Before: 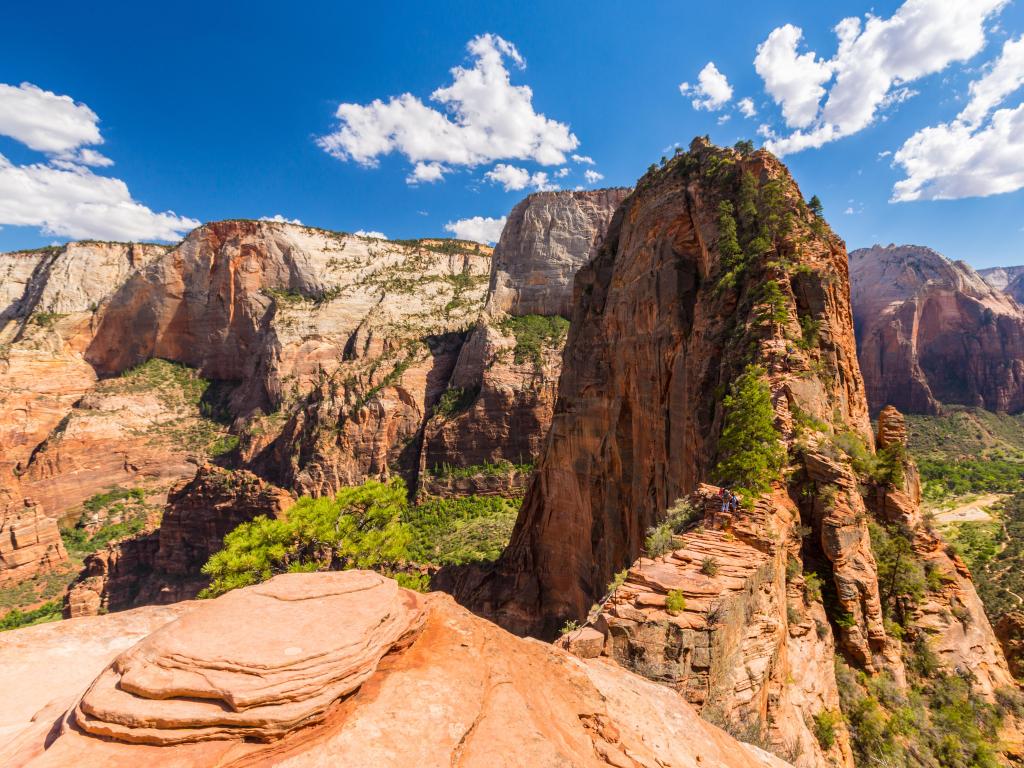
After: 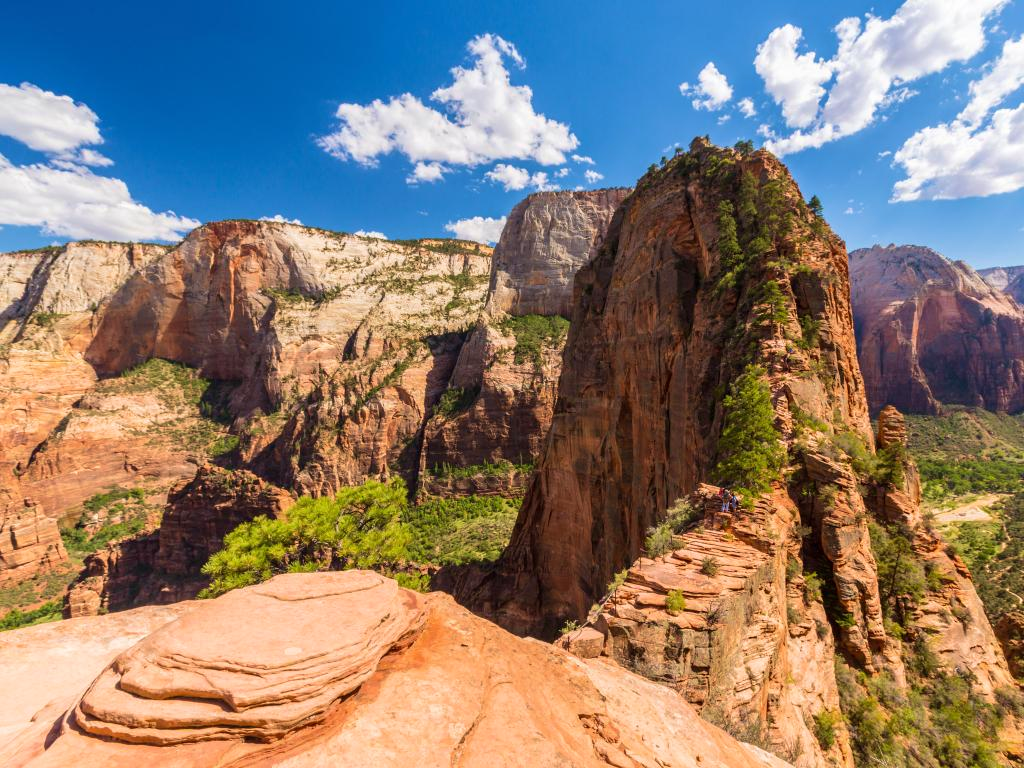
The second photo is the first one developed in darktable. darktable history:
velvia: strength 21.76%
